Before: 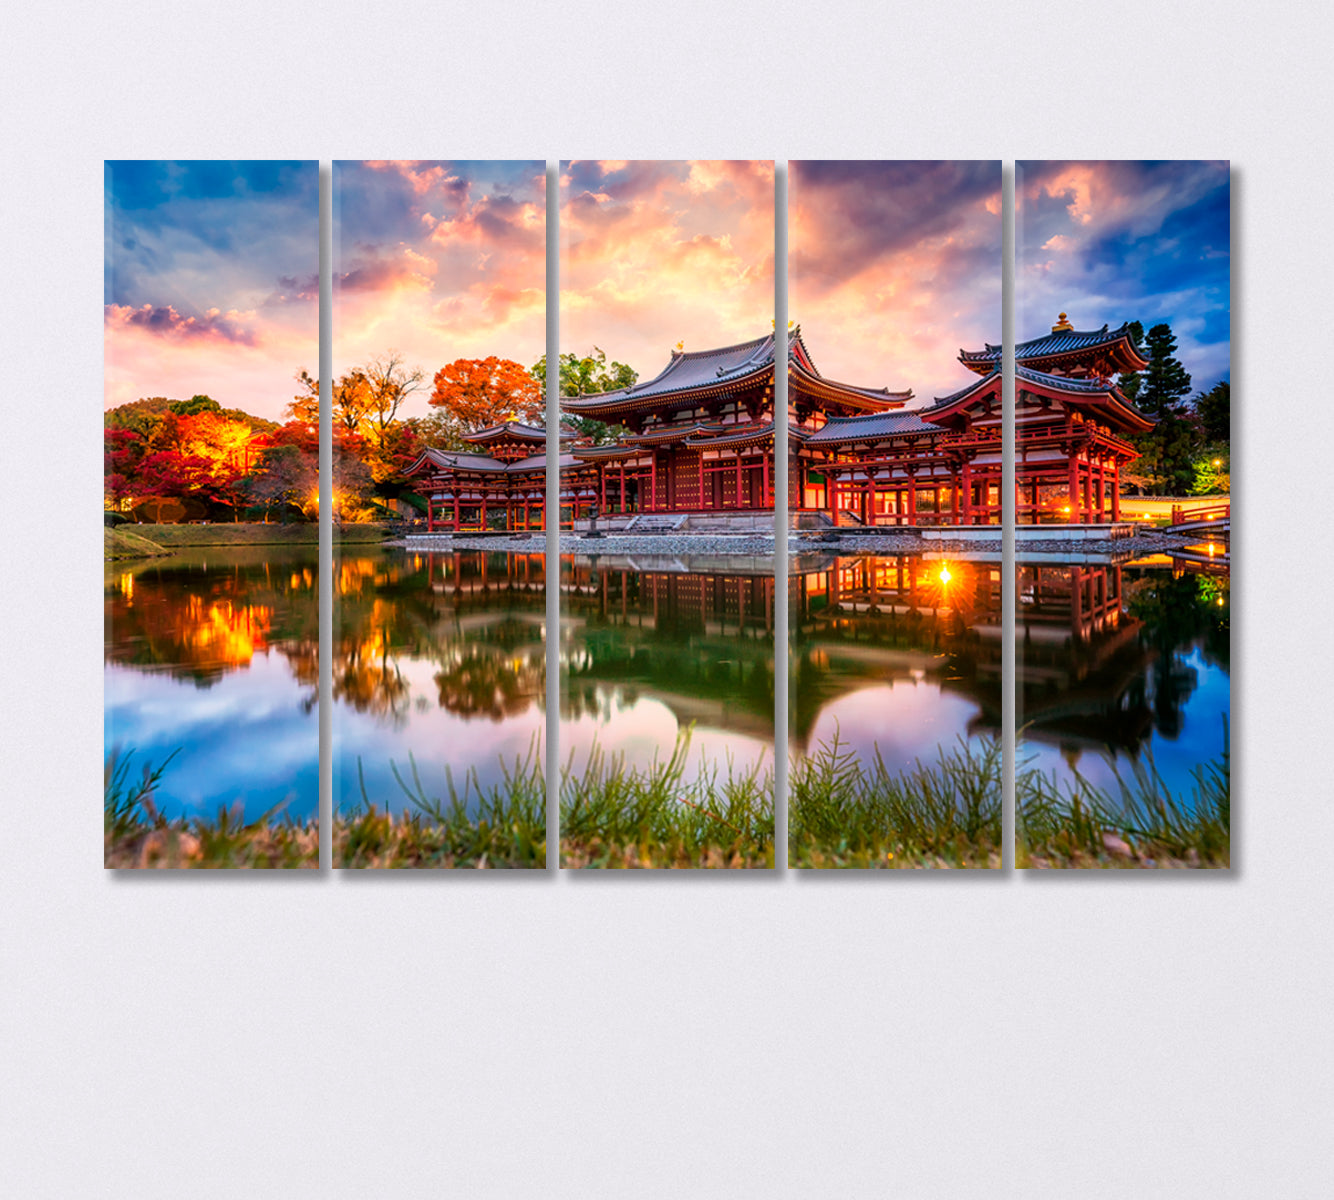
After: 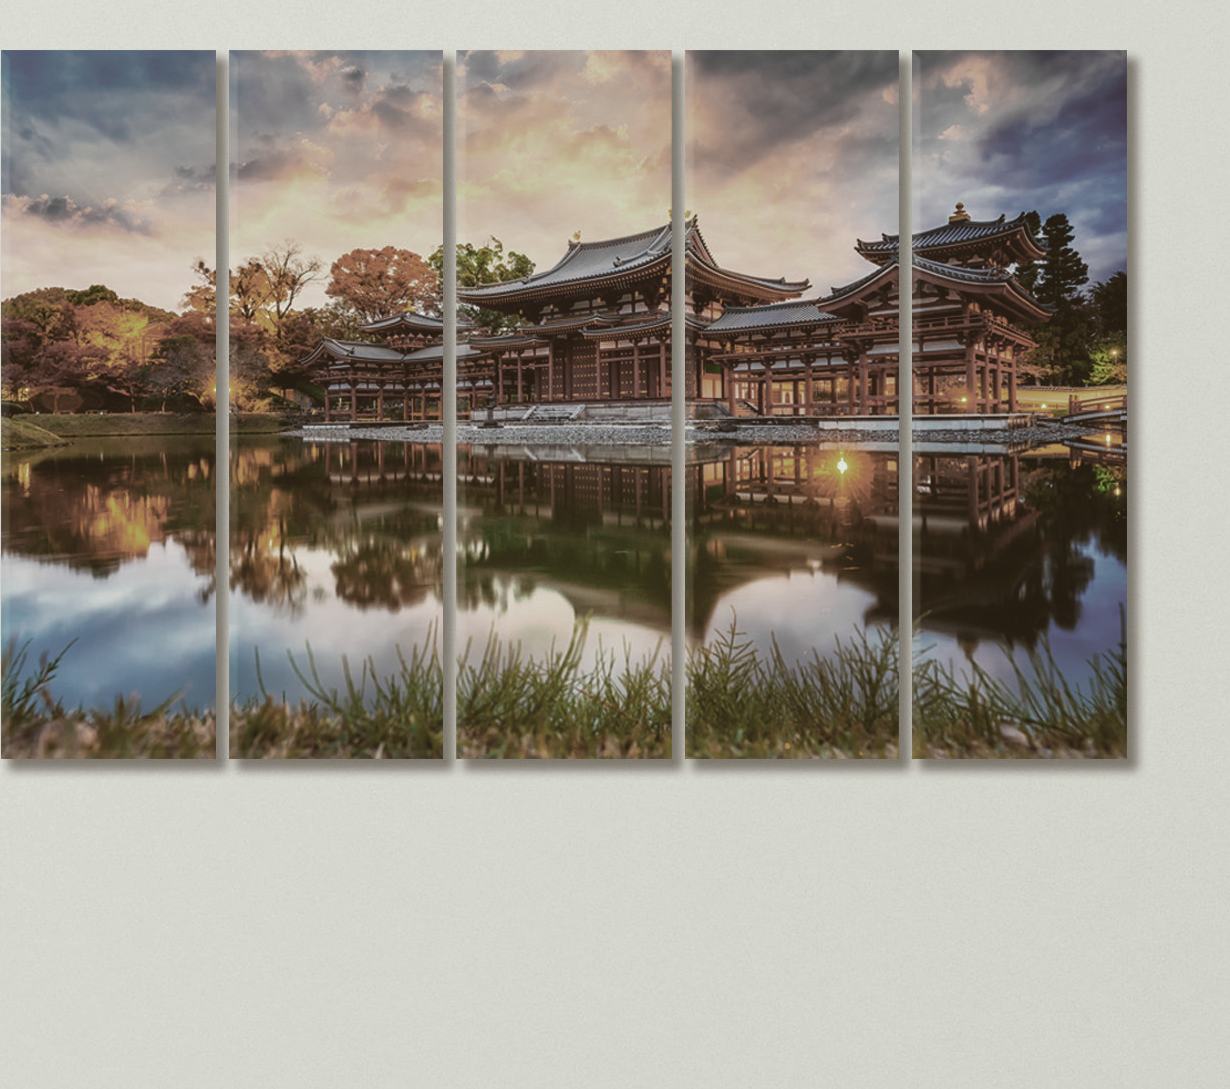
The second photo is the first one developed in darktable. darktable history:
exposure: black level correction -0.015, exposure -0.126 EV, compensate highlight preservation false
color correction: highlights a* -6.23, highlights b* 9.35, shadows a* 9.96, shadows b* 23.84
color zones: curves: ch0 [(0, 0.487) (0.241, 0.395) (0.434, 0.373) (0.658, 0.412) (0.838, 0.487)]; ch1 [(0, 0) (0.053, 0.053) (0.211, 0.202) (0.579, 0.259) (0.781, 0.241)]
crop and rotate: left 7.791%, top 9.229%
